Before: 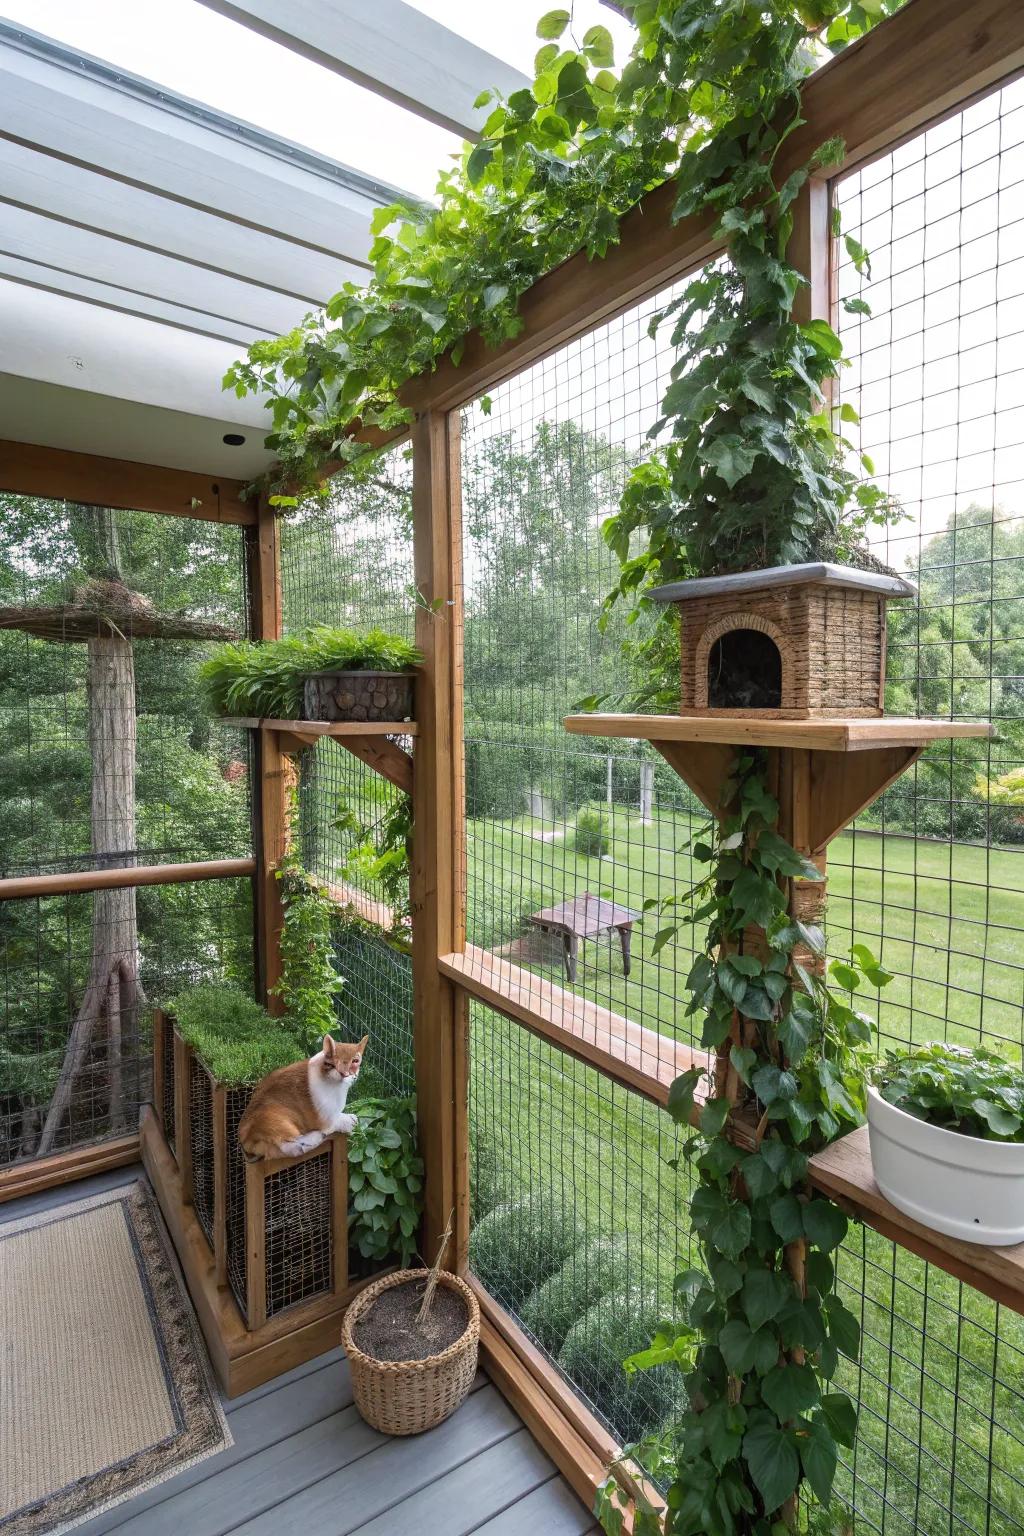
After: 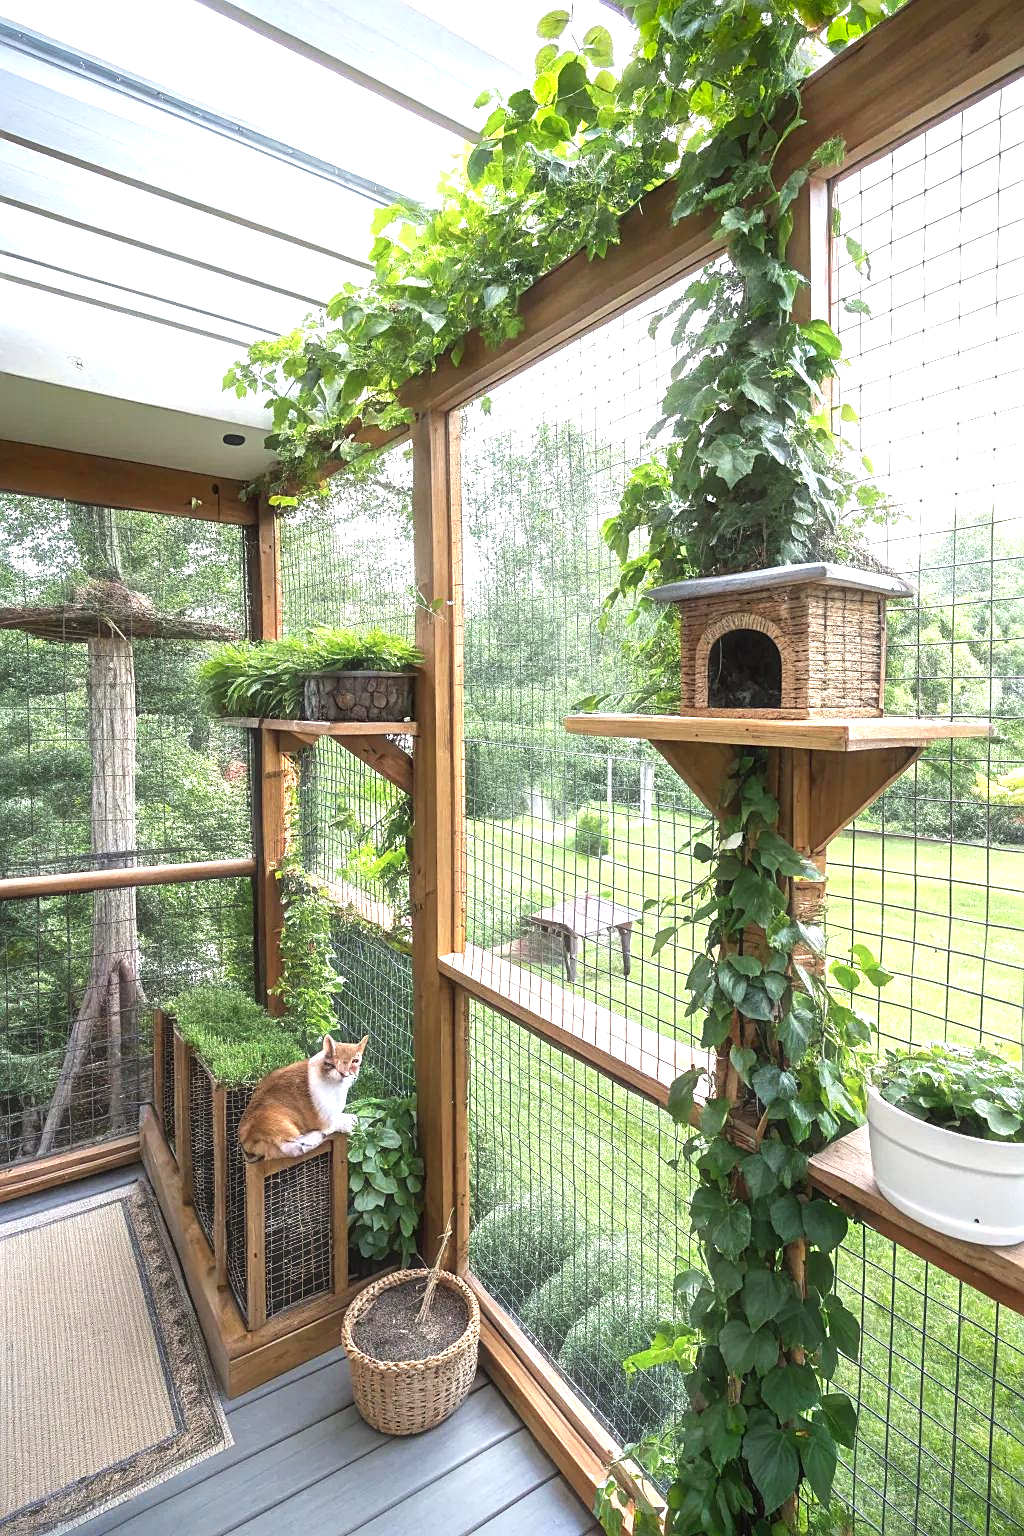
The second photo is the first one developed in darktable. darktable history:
sharpen: on, module defaults
vignetting: saturation 0.368, unbound false
haze removal: strength -0.1, compatibility mode true, adaptive false
exposure: black level correction 0, exposure 1 EV, compensate highlight preservation false
